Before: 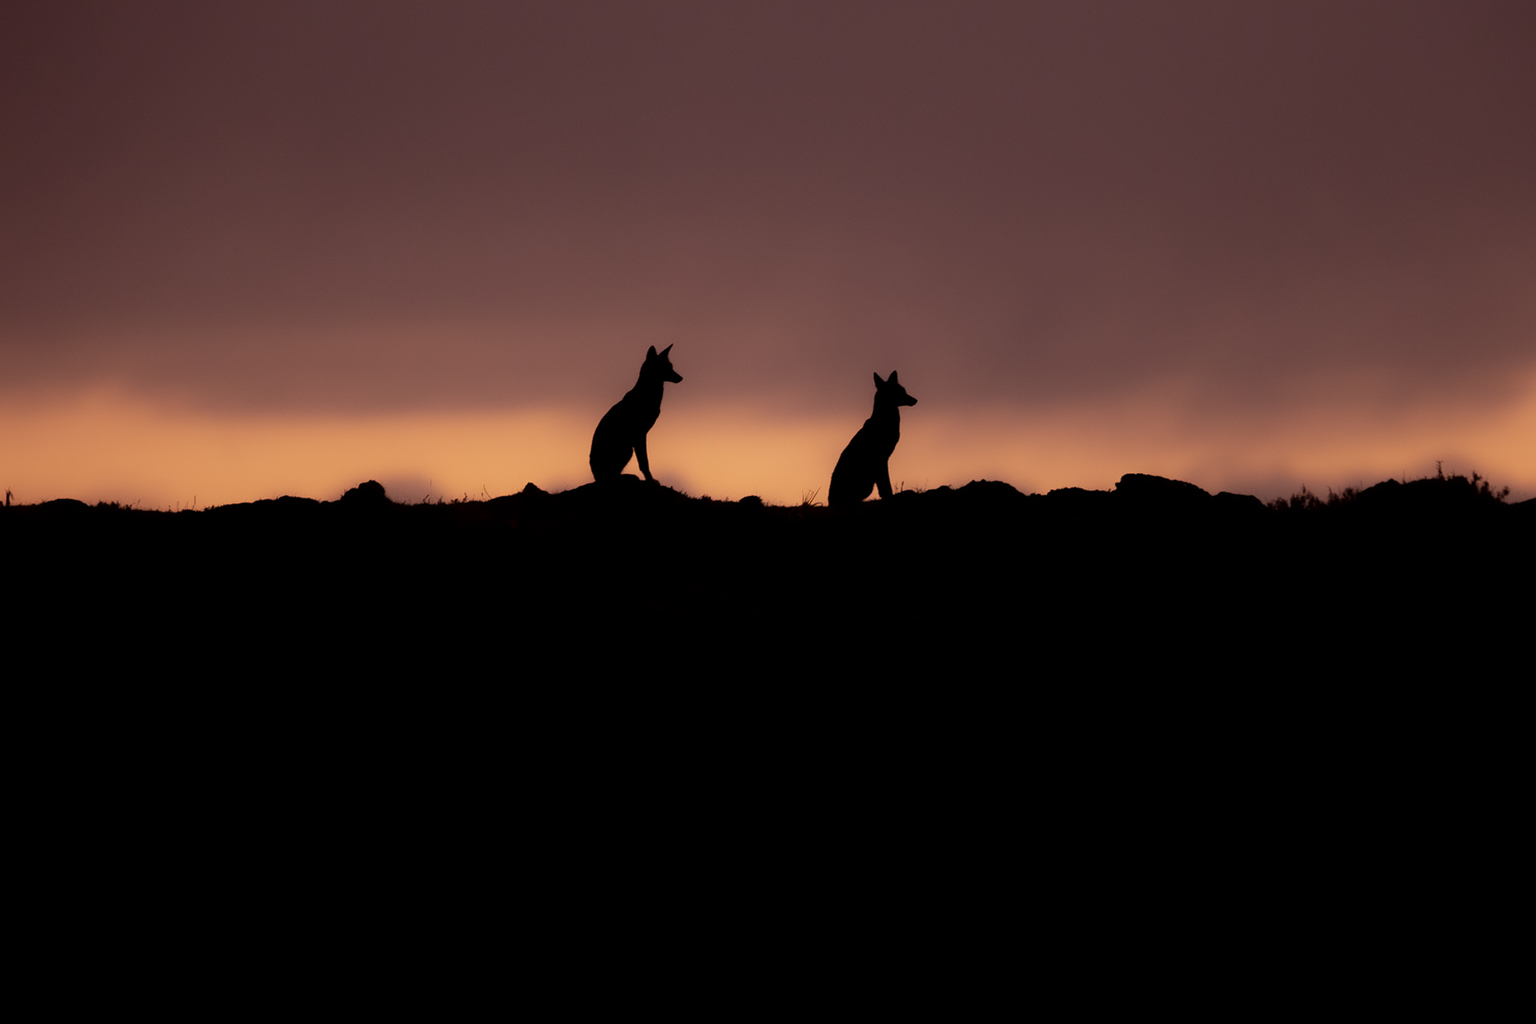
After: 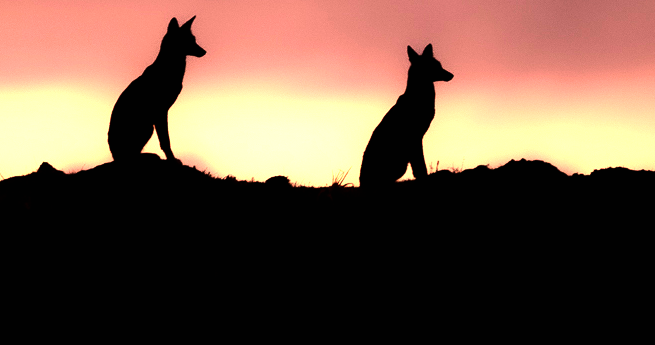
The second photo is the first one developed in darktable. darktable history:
velvia: on, module defaults
tone equalizer: -8 EV -1.08 EV, -7 EV -1.01 EV, -6 EV -0.867 EV, -5 EV -0.578 EV, -3 EV 0.578 EV, -2 EV 0.867 EV, -1 EV 1.01 EV, +0 EV 1.08 EV, edges refinement/feathering 500, mask exposure compensation -1.57 EV, preserve details no
crop: left 31.751%, top 32.172%, right 27.8%, bottom 35.83%
exposure: black level correction 0, exposure 1 EV, compensate highlight preservation false
